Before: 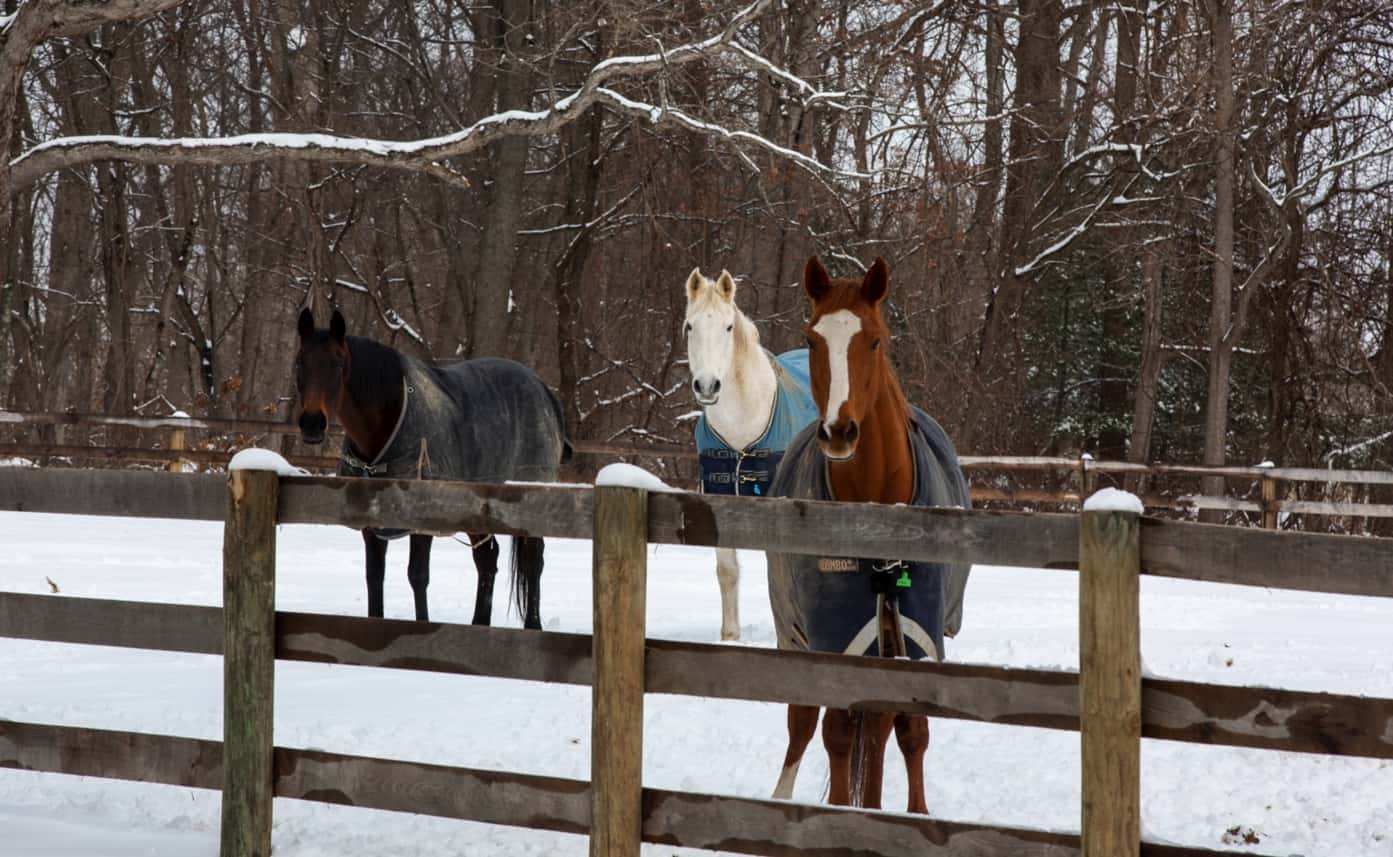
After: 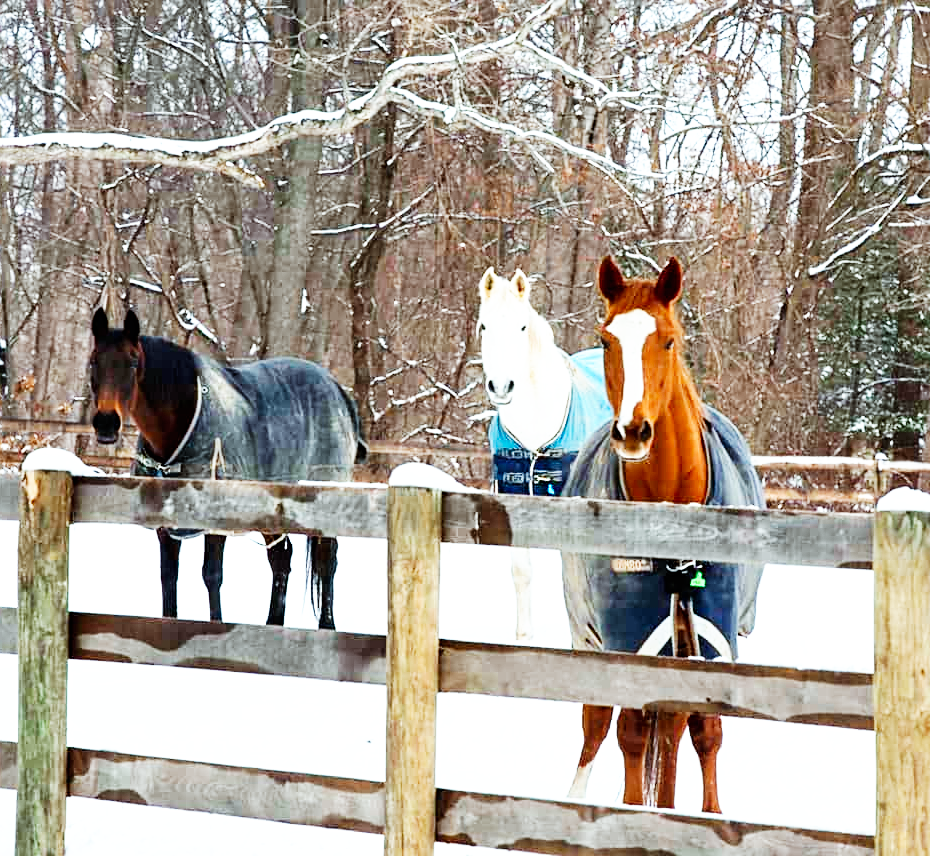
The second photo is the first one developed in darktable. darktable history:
base curve: curves: ch0 [(0, 0) (0.007, 0.004) (0.027, 0.03) (0.046, 0.07) (0.207, 0.54) (0.442, 0.872) (0.673, 0.972) (1, 1)], preserve colors none
exposure: black level correction 0, exposure 0.699 EV, compensate highlight preservation false
crop and rotate: left 14.822%, right 18.376%
color calibration: output R [0.999, 0.026, -0.11, 0], output G [-0.019, 1.037, -0.099, 0], output B [0.022, -0.023, 0.902, 0], illuminant Planckian (black body), x 0.368, y 0.361, temperature 4275.08 K, gamut compression 1.68
sharpen: radius 2.528, amount 0.34
